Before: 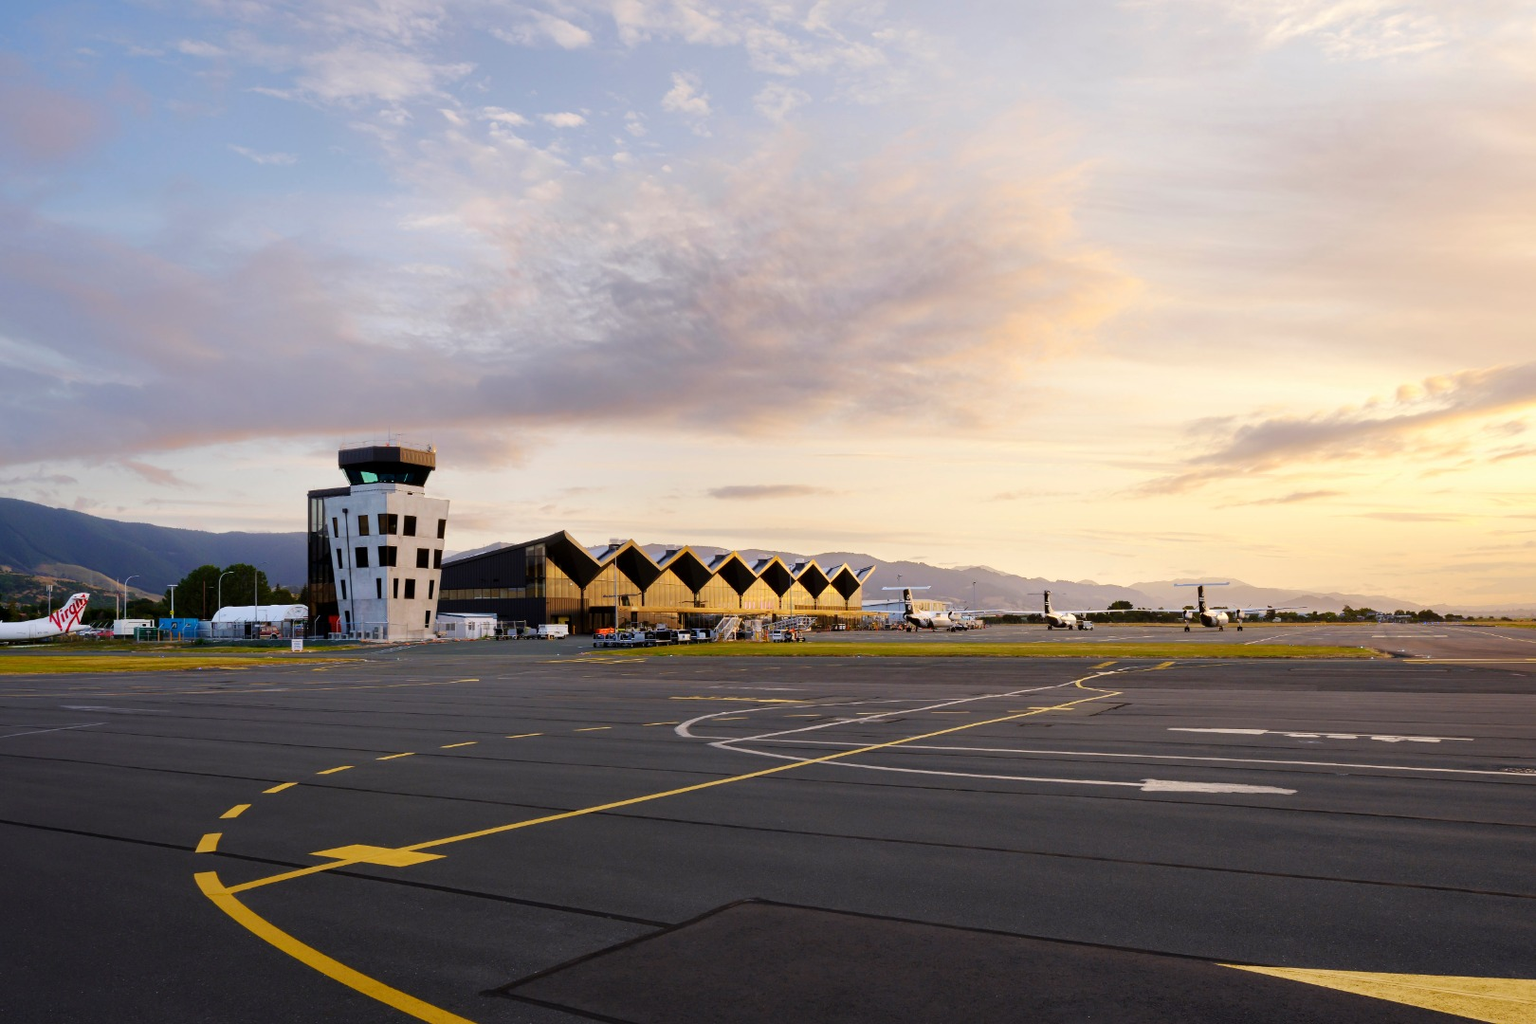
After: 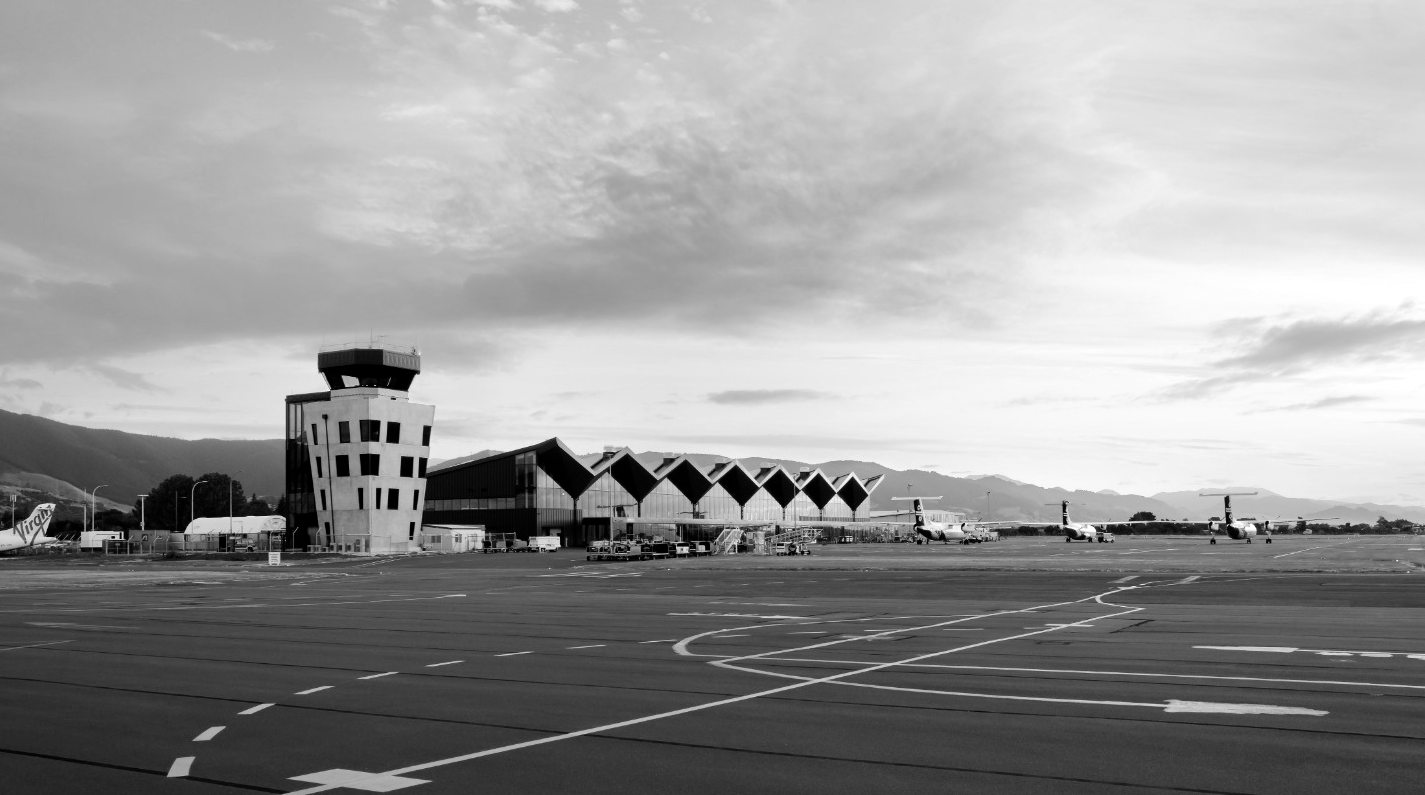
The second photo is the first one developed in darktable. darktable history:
monochrome: on, module defaults
crop and rotate: left 2.425%, top 11.305%, right 9.6%, bottom 15.08%
exposure: exposure 0.127 EV, compensate highlight preservation false
